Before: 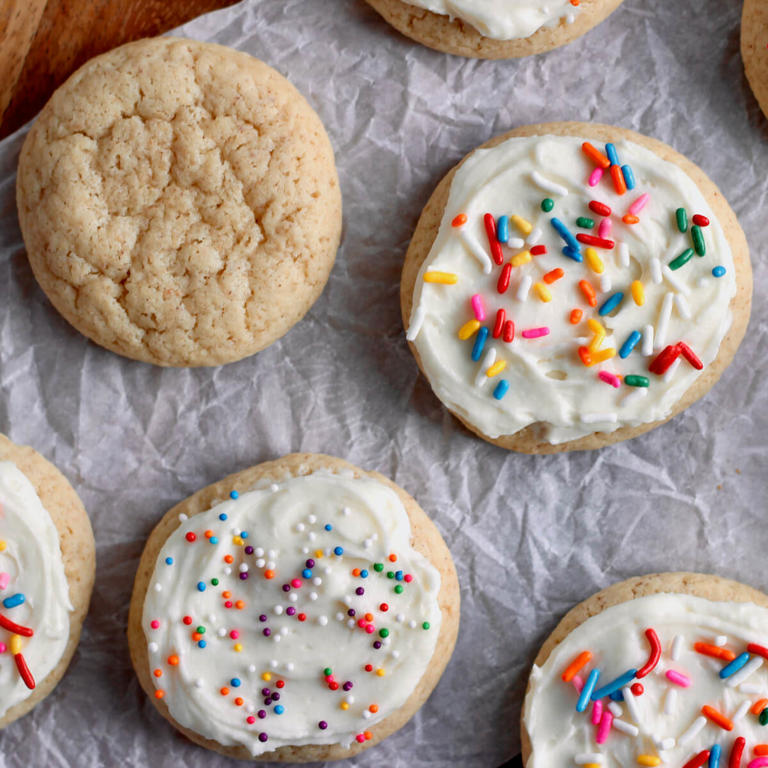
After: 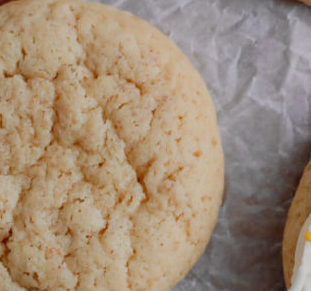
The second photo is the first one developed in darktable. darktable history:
contrast brightness saturation: contrast -0.11
crop: left 15.452%, top 5.459%, right 43.956%, bottom 56.62%
filmic rgb: hardness 4.17
